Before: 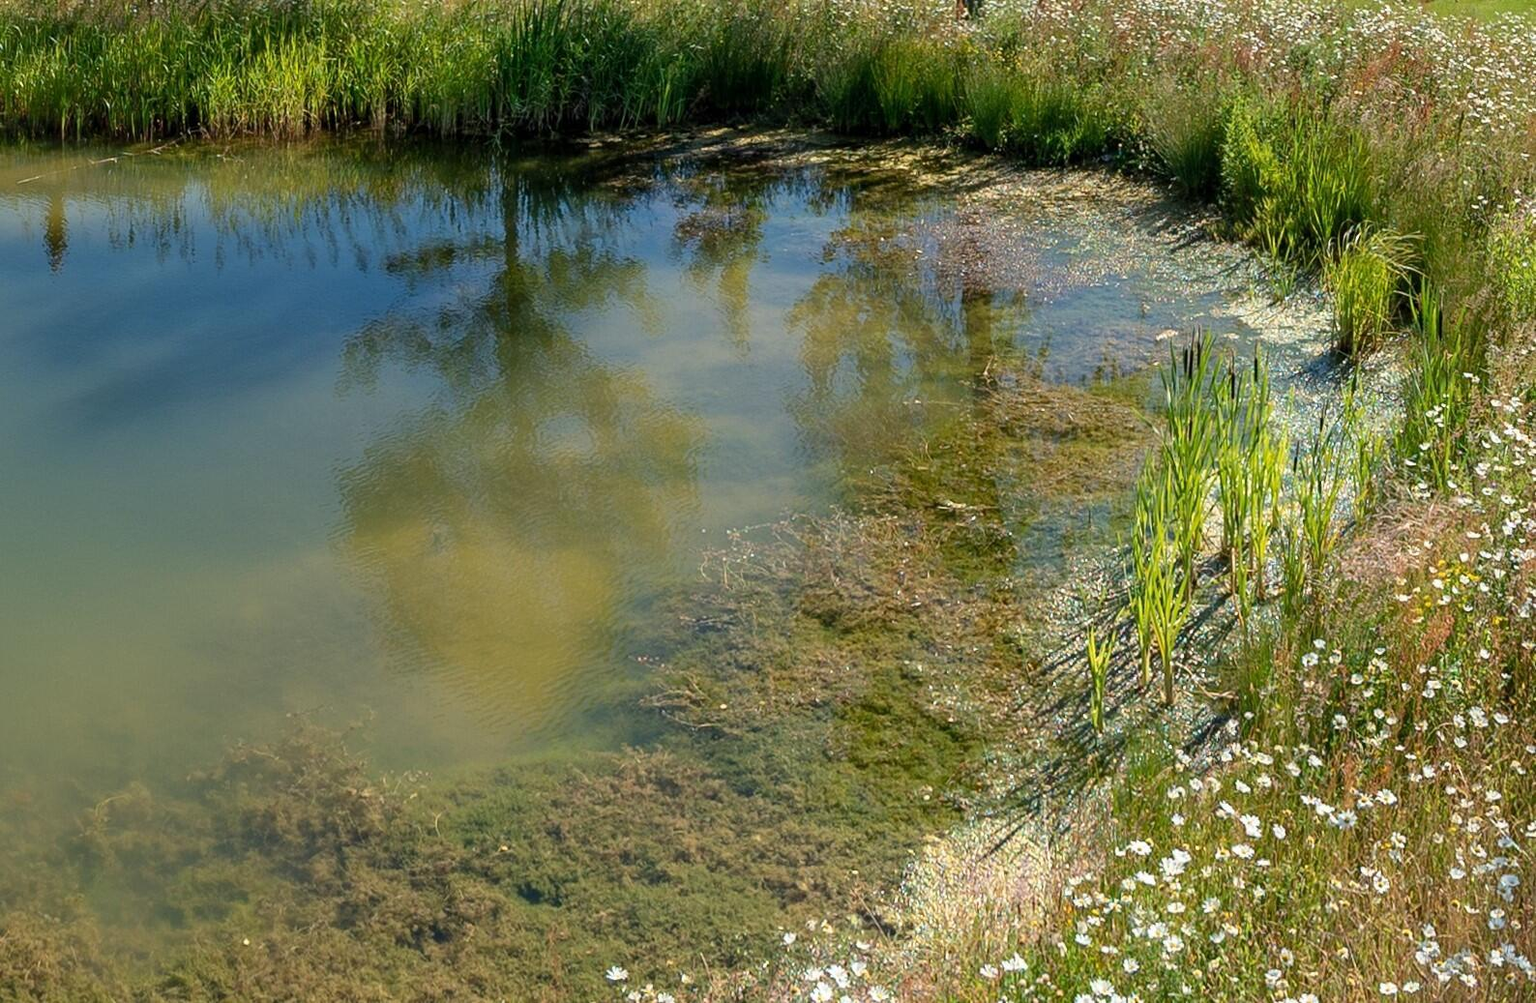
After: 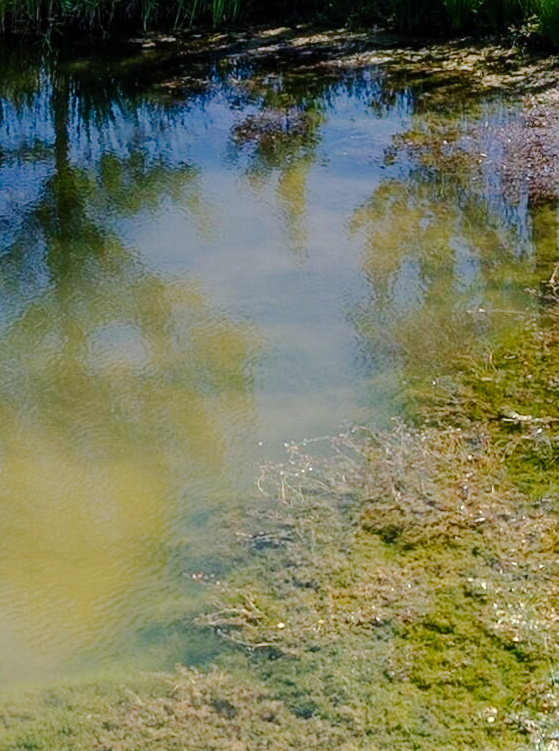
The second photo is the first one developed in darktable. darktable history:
exposure: exposure 0.161 EV, compensate highlight preservation false
graduated density: hue 238.83°, saturation 50%
tone curve: curves: ch0 [(0, 0) (0.003, 0.002) (0.011, 0.008) (0.025, 0.016) (0.044, 0.026) (0.069, 0.04) (0.1, 0.061) (0.136, 0.104) (0.177, 0.15) (0.224, 0.22) (0.277, 0.307) (0.335, 0.399) (0.399, 0.492) (0.468, 0.575) (0.543, 0.638) (0.623, 0.701) (0.709, 0.778) (0.801, 0.85) (0.898, 0.934) (1, 1)], preserve colors none
crop and rotate: left 29.476%, top 10.214%, right 35.32%, bottom 17.333%
